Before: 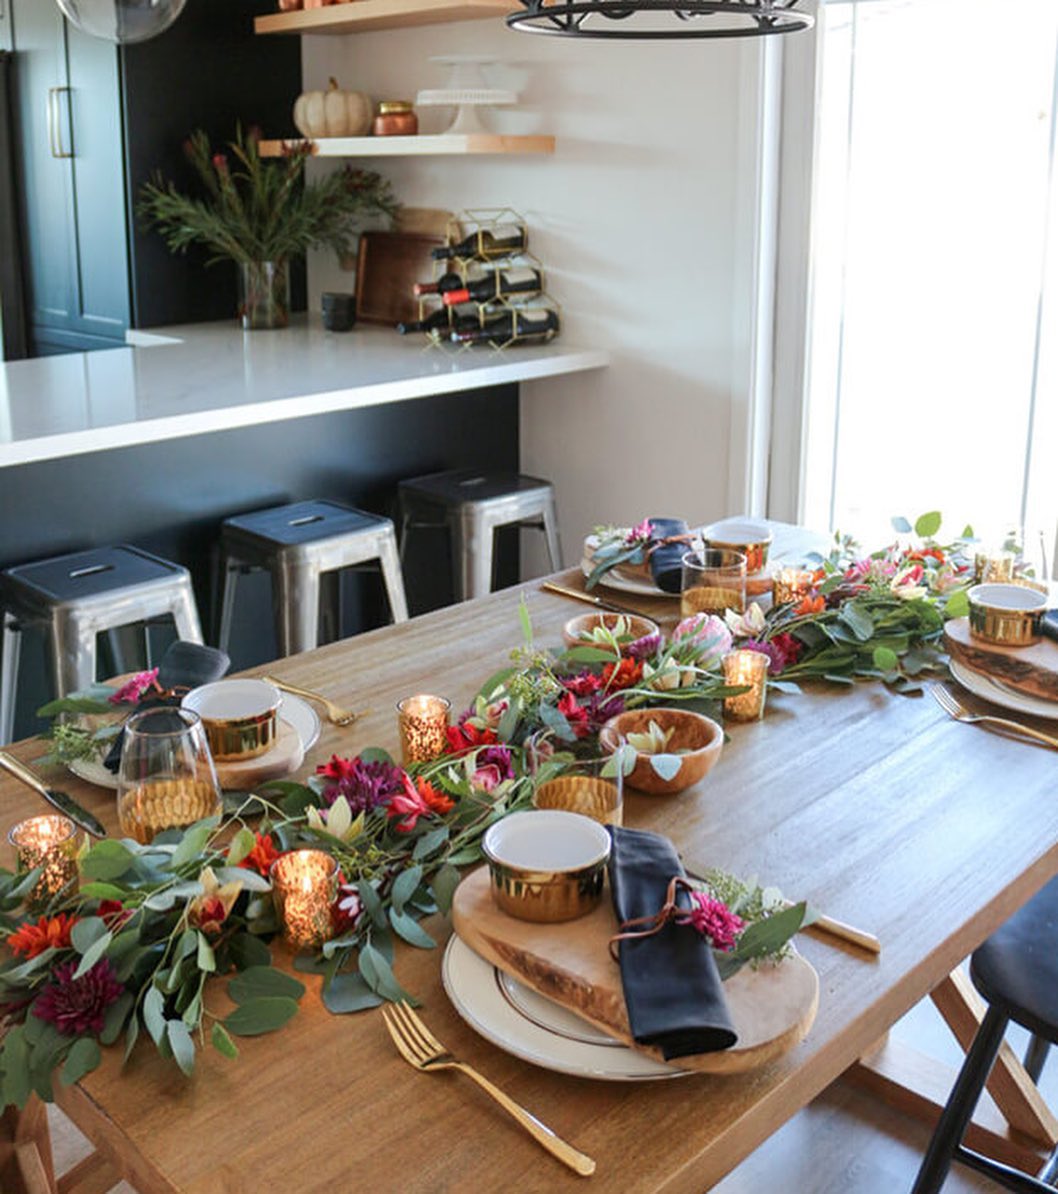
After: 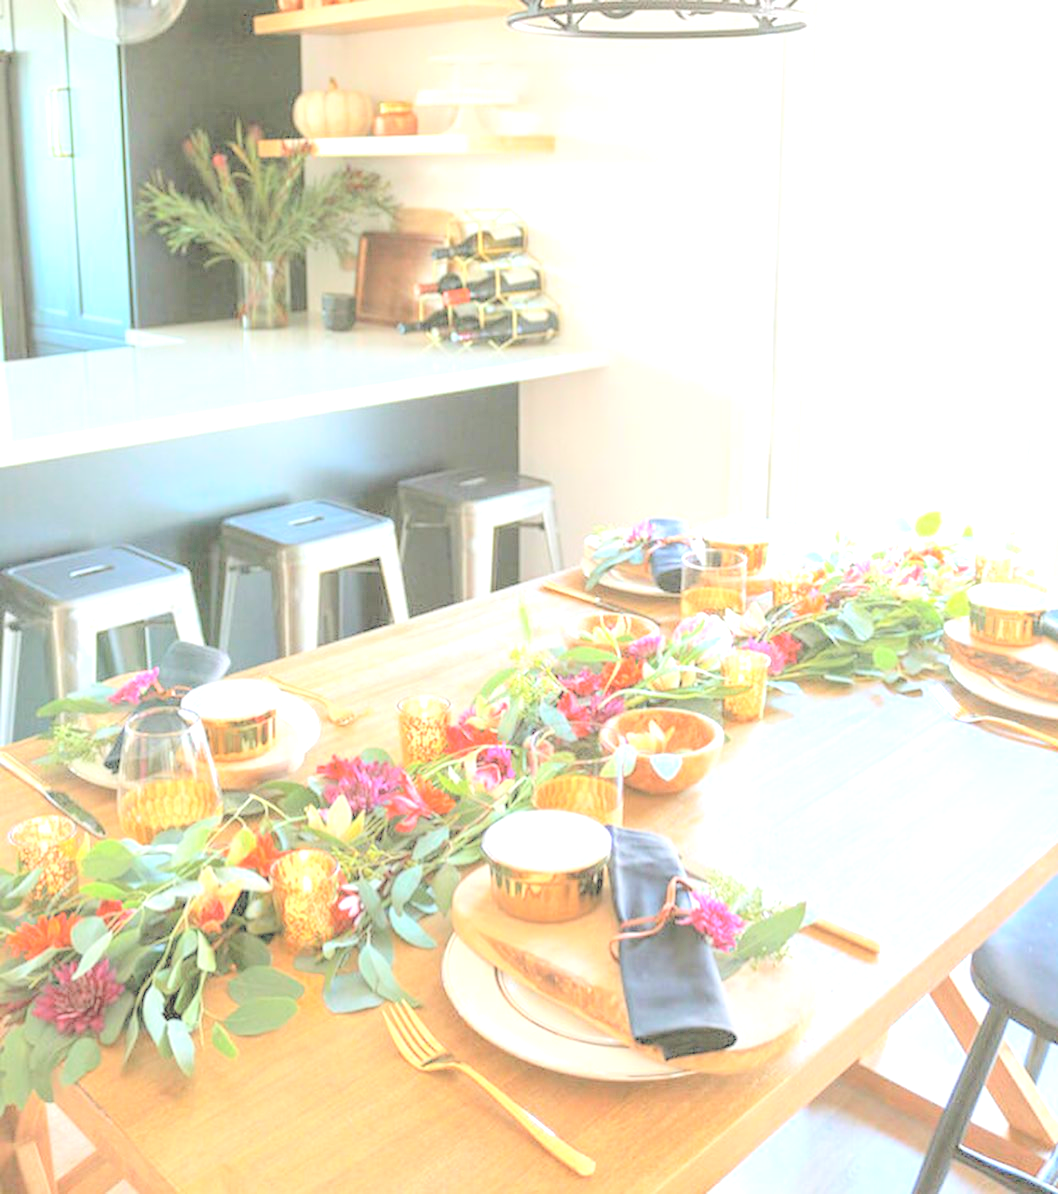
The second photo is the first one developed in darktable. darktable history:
exposure: black level correction 0.001, exposure 1.646 EV, compensate exposure bias true, compensate highlight preservation false
color balance: mode lift, gamma, gain (sRGB), lift [1.04, 1, 1, 0.97], gamma [1.01, 1, 1, 0.97], gain [0.96, 1, 1, 0.97]
contrast brightness saturation: brightness 1
